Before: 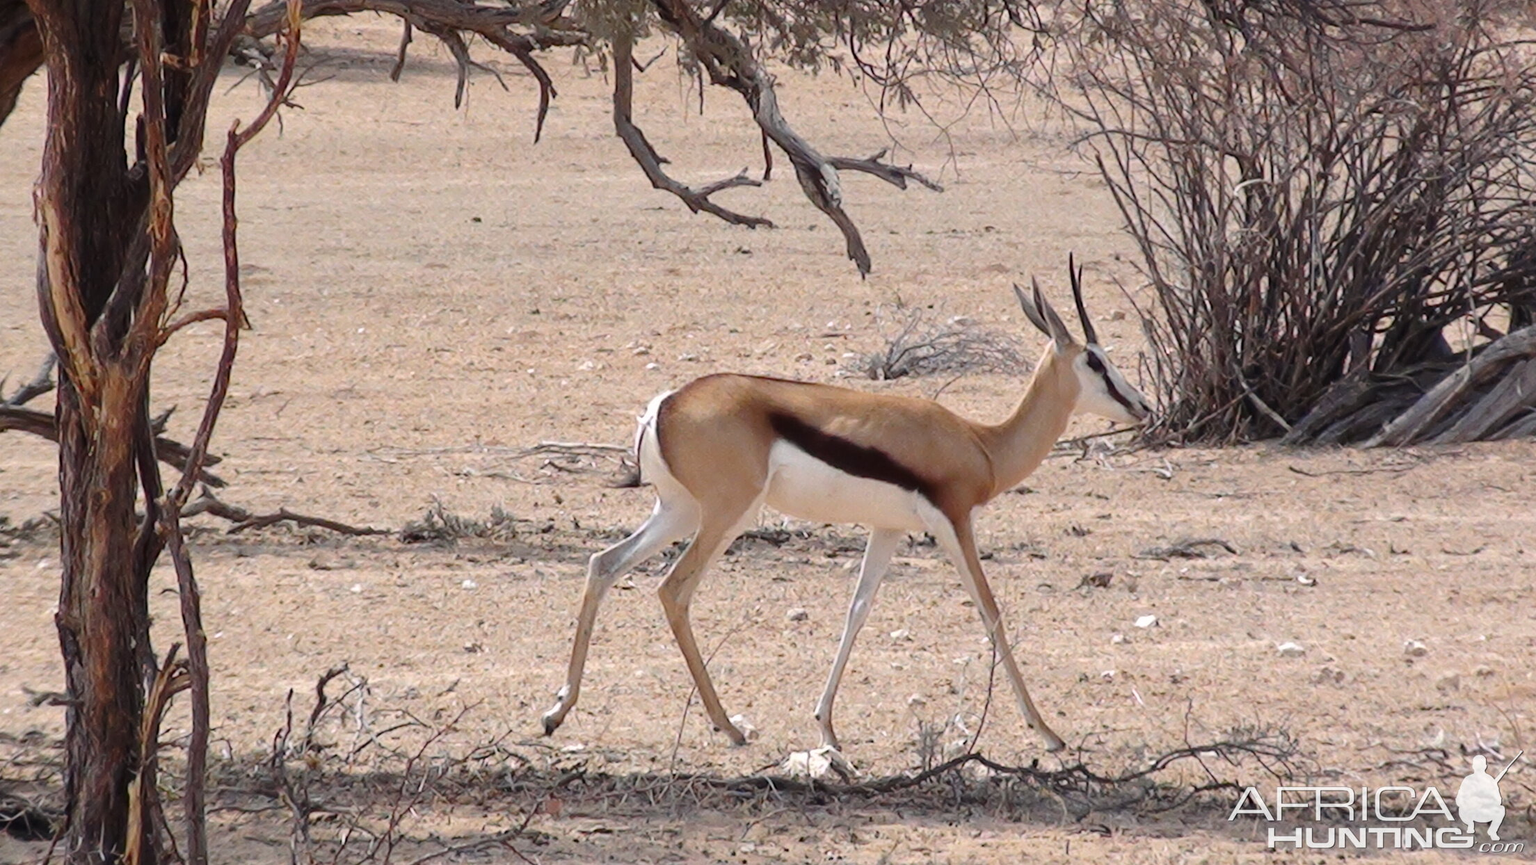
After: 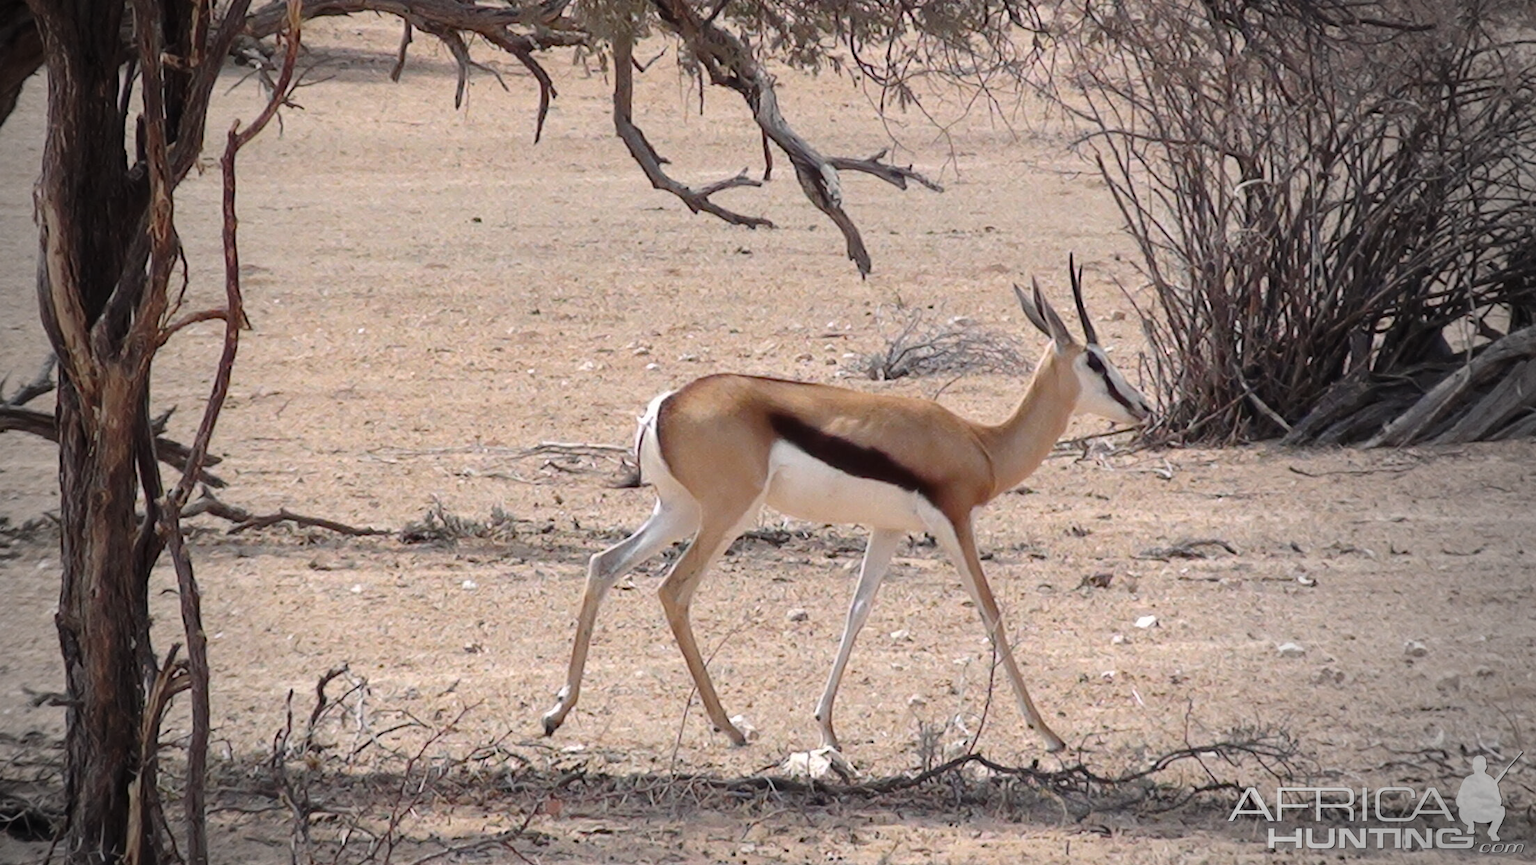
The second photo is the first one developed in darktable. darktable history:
vignetting: fall-off start 65.17%, center (-0.031, -0.046), width/height ratio 0.888
